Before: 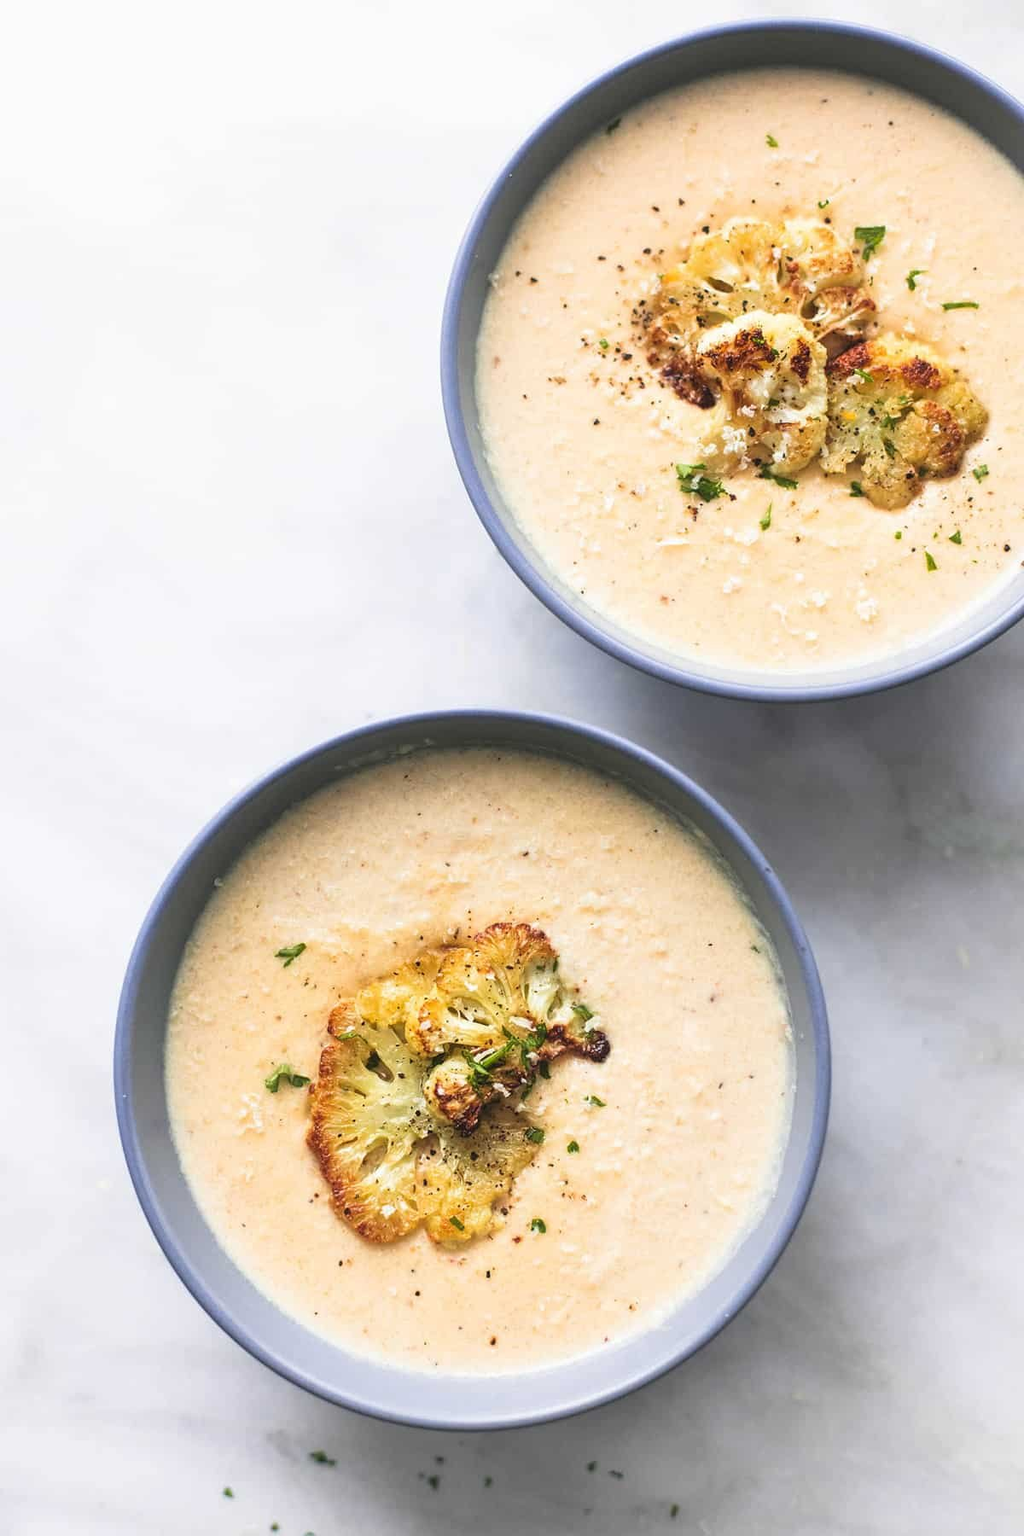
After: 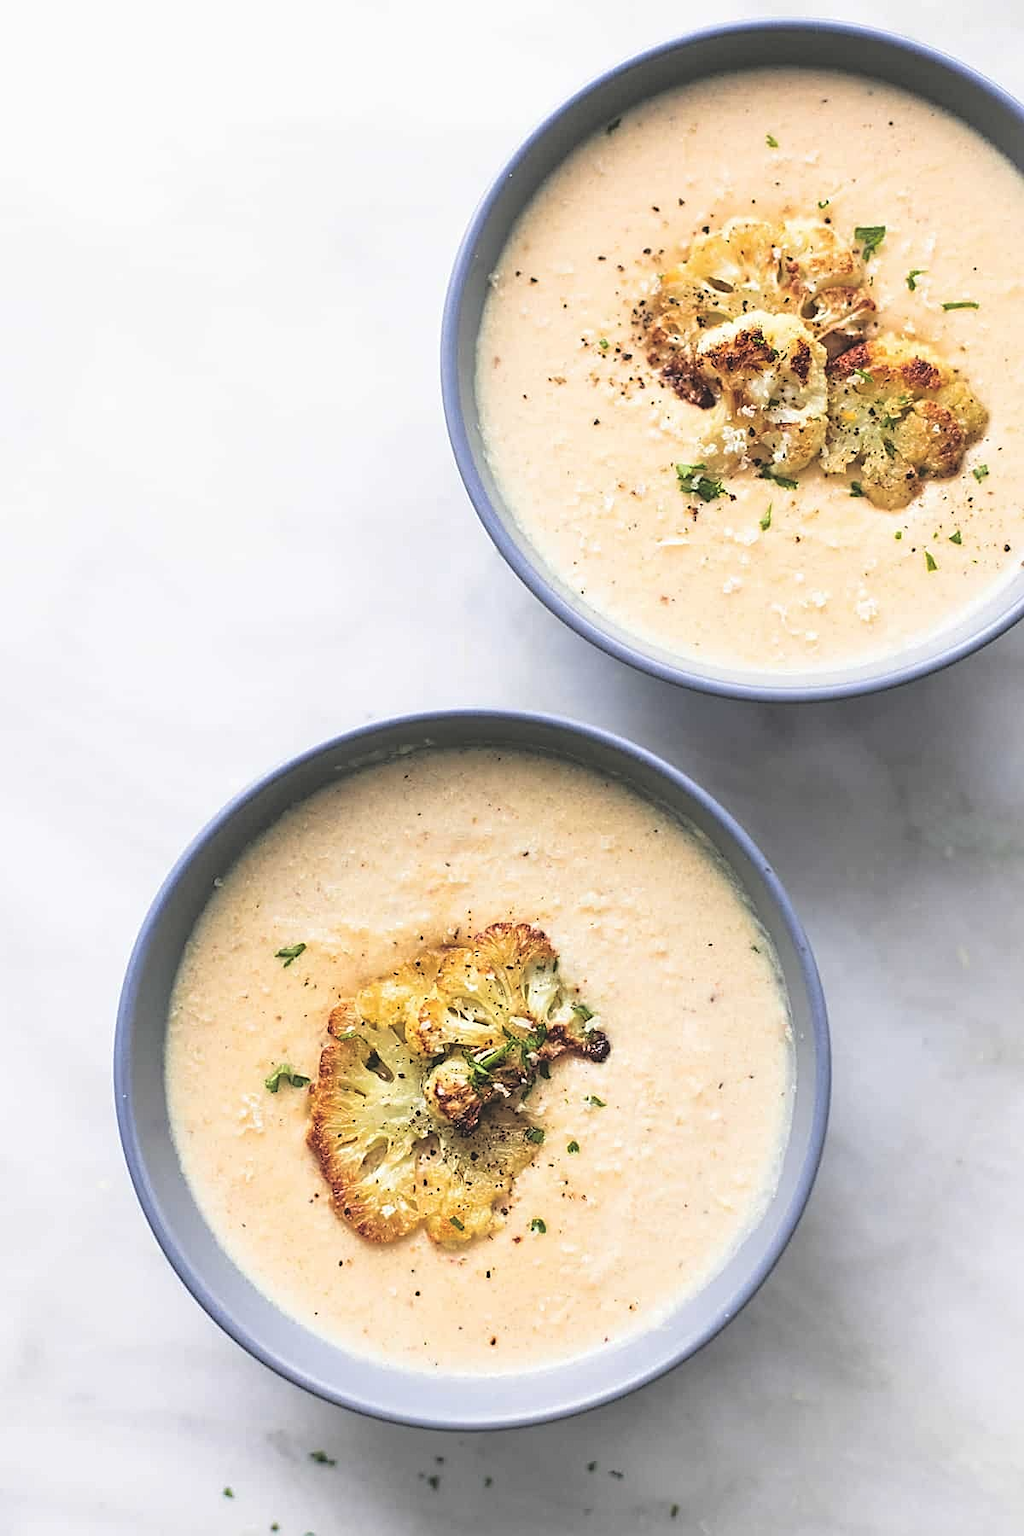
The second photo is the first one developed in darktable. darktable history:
exposure: black level correction -0.028, compensate highlight preservation false
fill light: exposure -2 EV, width 8.6
sharpen: on, module defaults
